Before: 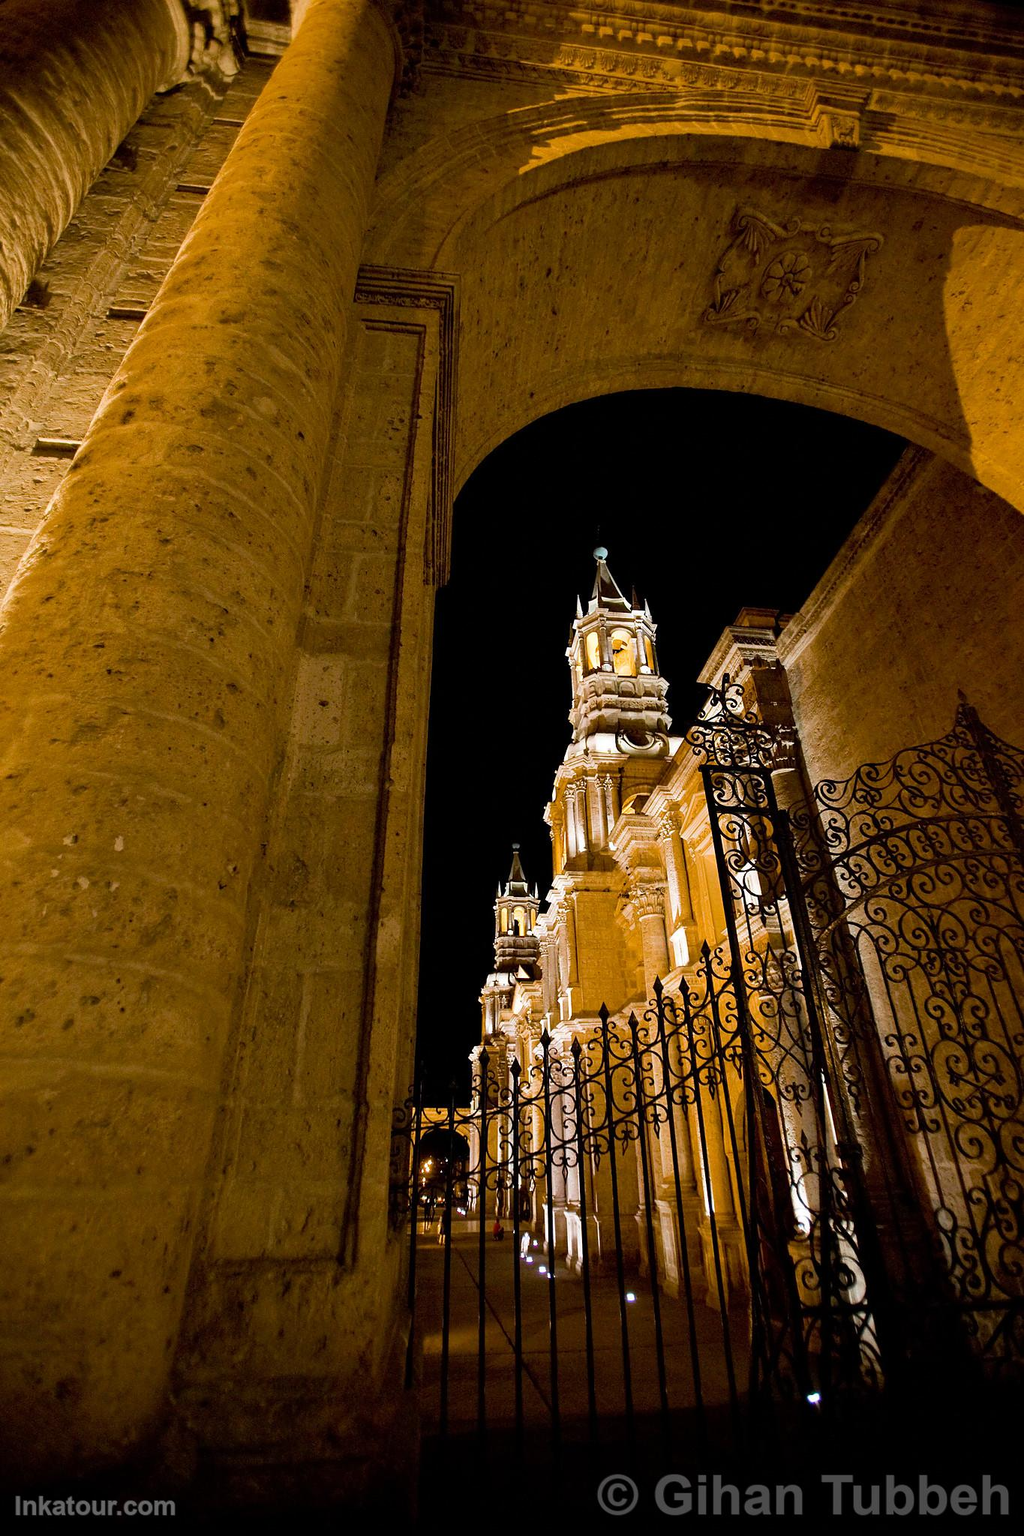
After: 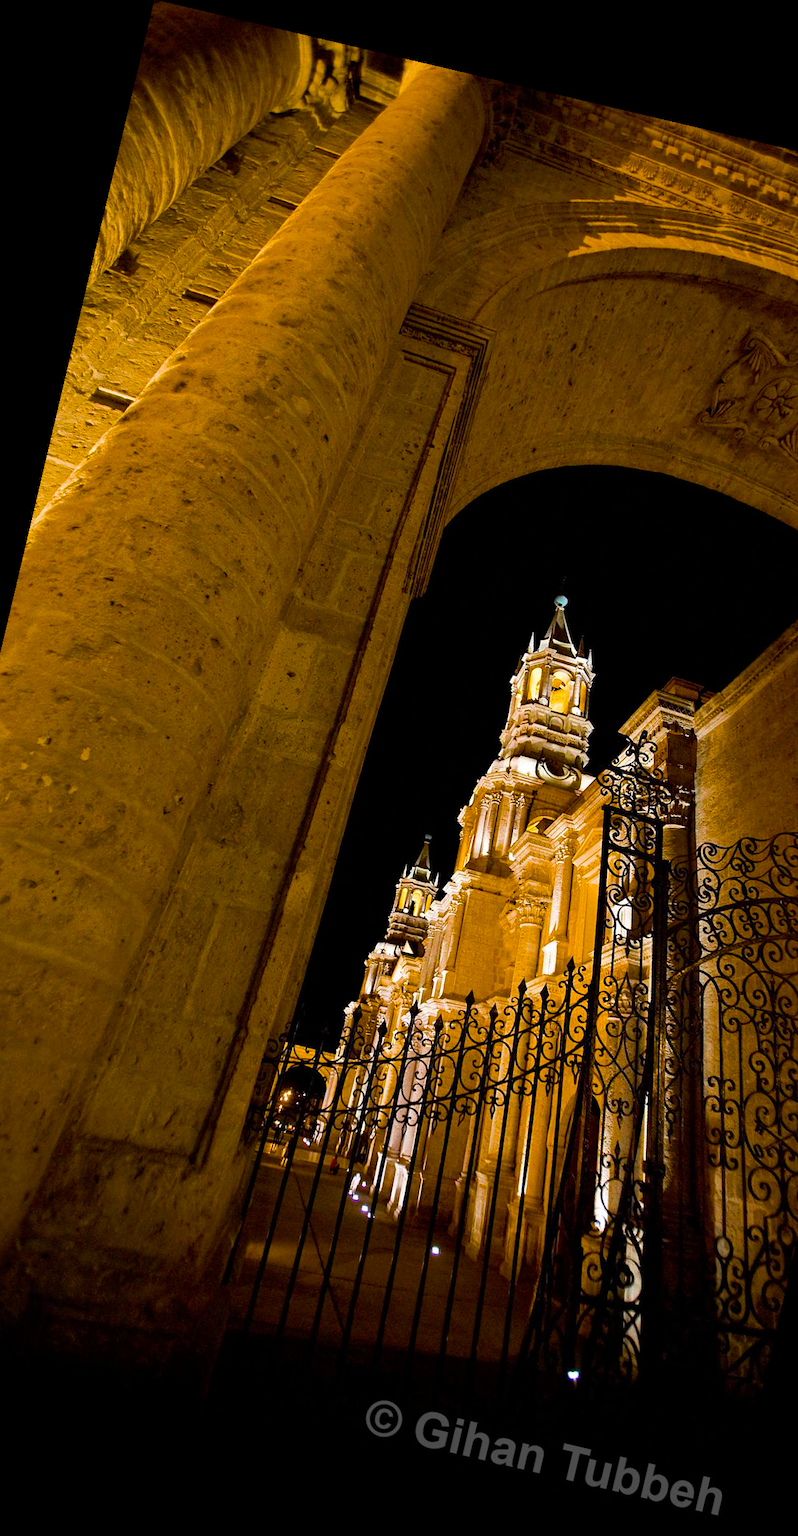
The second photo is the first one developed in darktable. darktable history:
rotate and perspective: rotation 13.27°, automatic cropping off
crop and rotate: left 13.342%, right 19.991%
color balance rgb: linear chroma grading › global chroma 15%, perceptual saturation grading › global saturation 30%
